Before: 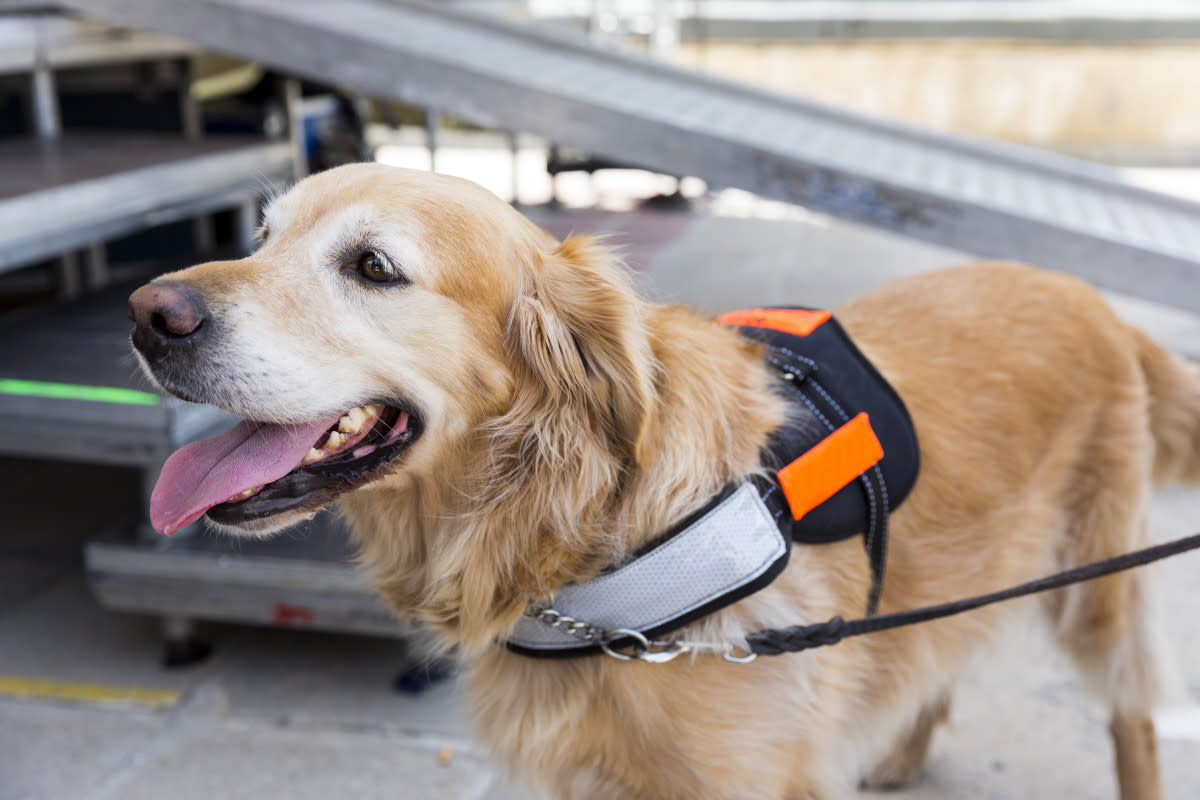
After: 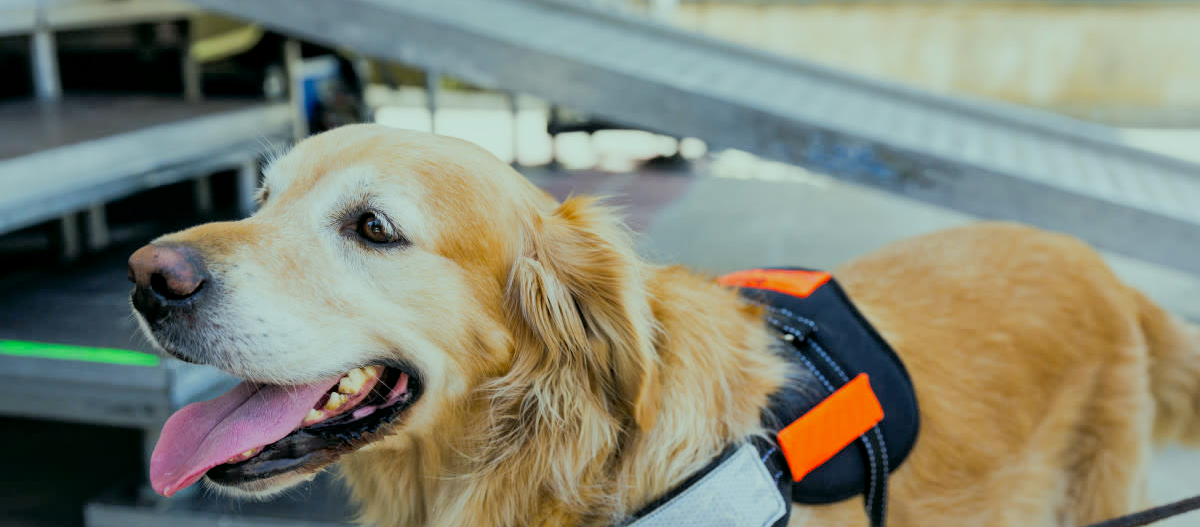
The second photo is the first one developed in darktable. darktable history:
tone equalizer: edges refinement/feathering 500, mask exposure compensation -1.57 EV, preserve details no
color correction: highlights a* -7.61, highlights b* 1.38, shadows a* -3.63, saturation 1.39
shadows and highlights: on, module defaults
filmic rgb: black relative exposure -7.65 EV, white relative exposure 3.99 EV, hardness 4.01, contrast 1.097, highlights saturation mix -29.8%
local contrast: highlights 107%, shadows 99%, detail 119%, midtone range 0.2
crop and rotate: top 4.916%, bottom 29.155%
